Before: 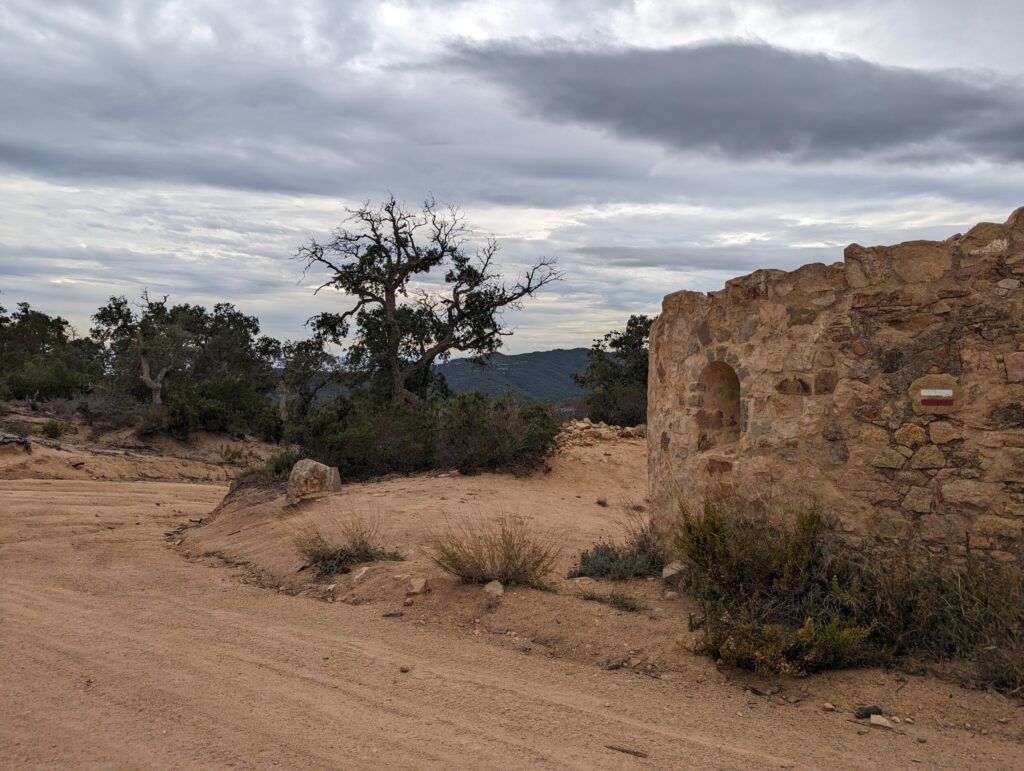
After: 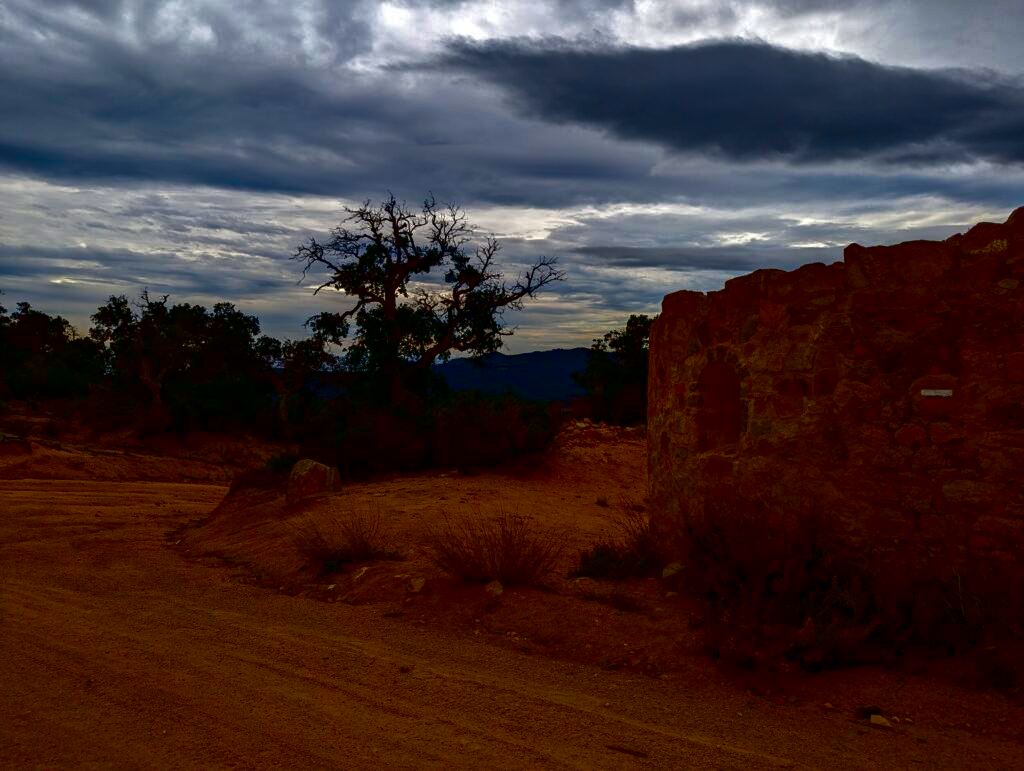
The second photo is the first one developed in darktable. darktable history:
contrast brightness saturation: brightness -0.998, saturation 0.983
